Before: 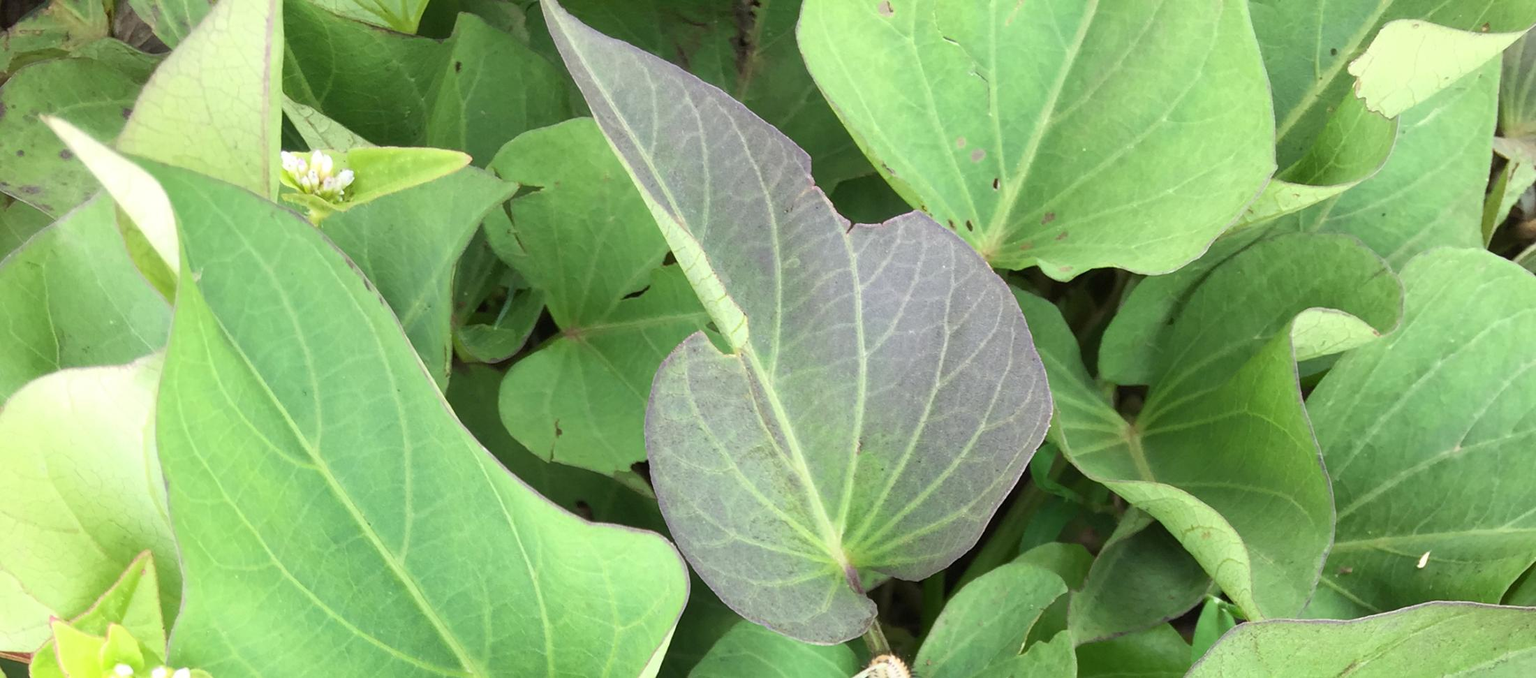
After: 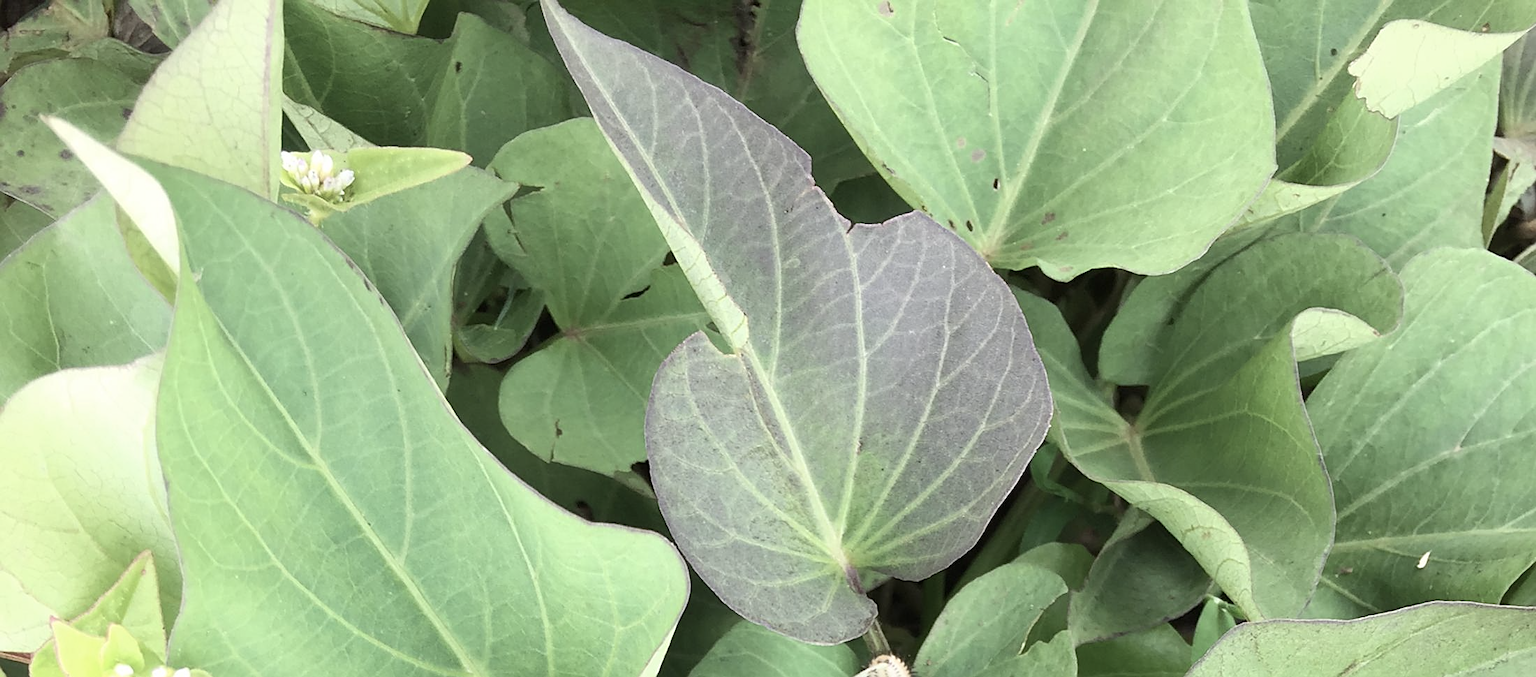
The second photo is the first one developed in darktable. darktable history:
contrast brightness saturation: contrast 0.1, saturation -0.36
sharpen: on, module defaults
